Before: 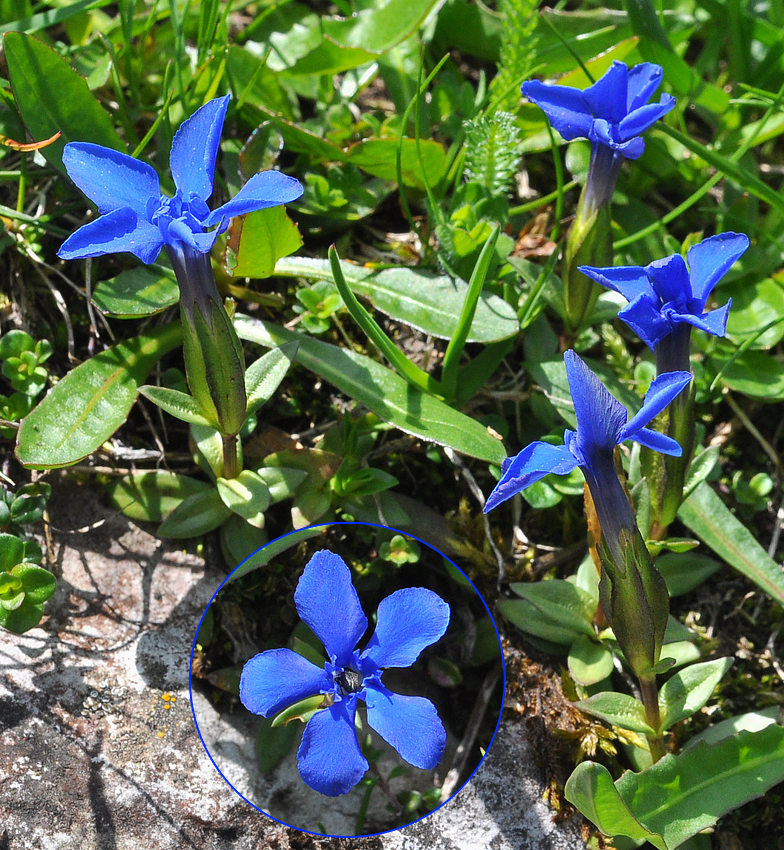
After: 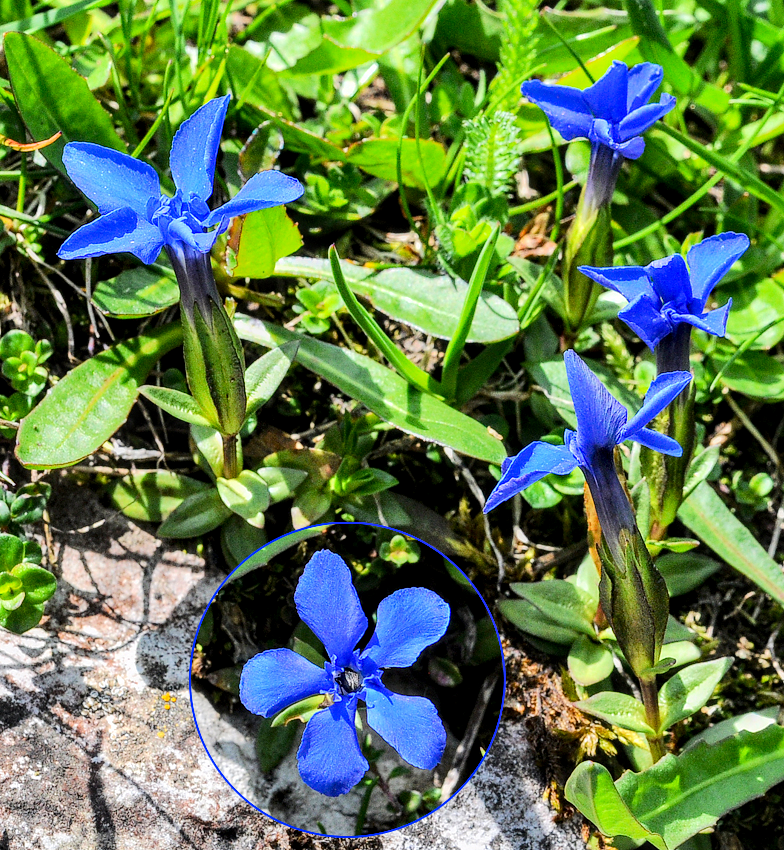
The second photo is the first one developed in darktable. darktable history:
exposure: black level correction 0.006, exposure -0.22 EV, compensate highlight preservation false
local contrast: detail 130%
tone equalizer: -7 EV 0.142 EV, -6 EV 0.632 EV, -5 EV 1.18 EV, -4 EV 1.34 EV, -3 EV 1.13 EV, -2 EV 0.6 EV, -1 EV 0.166 EV, edges refinement/feathering 500, mask exposure compensation -1.57 EV, preserve details no
